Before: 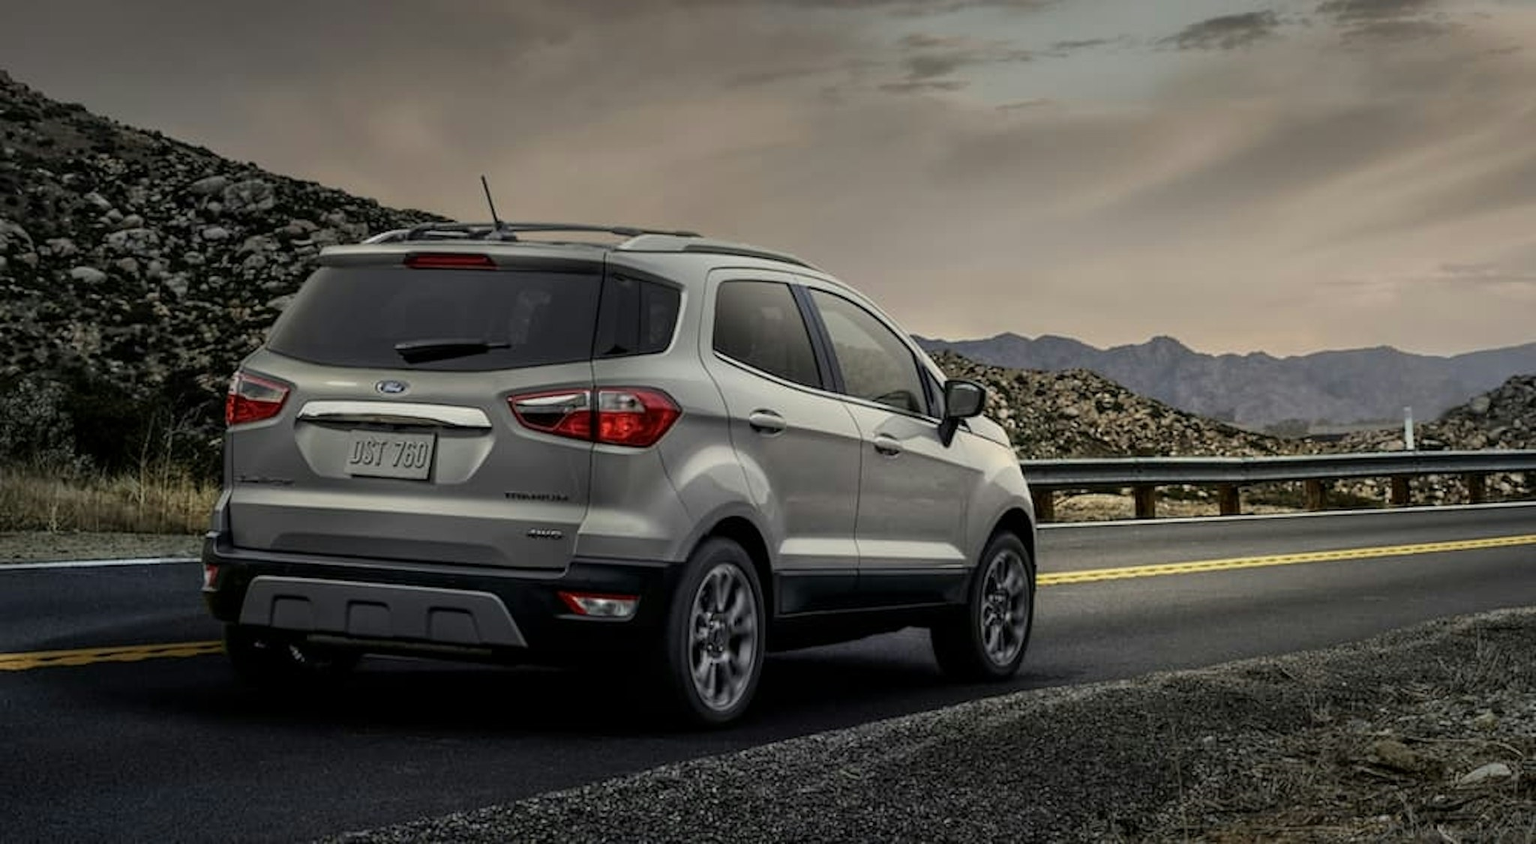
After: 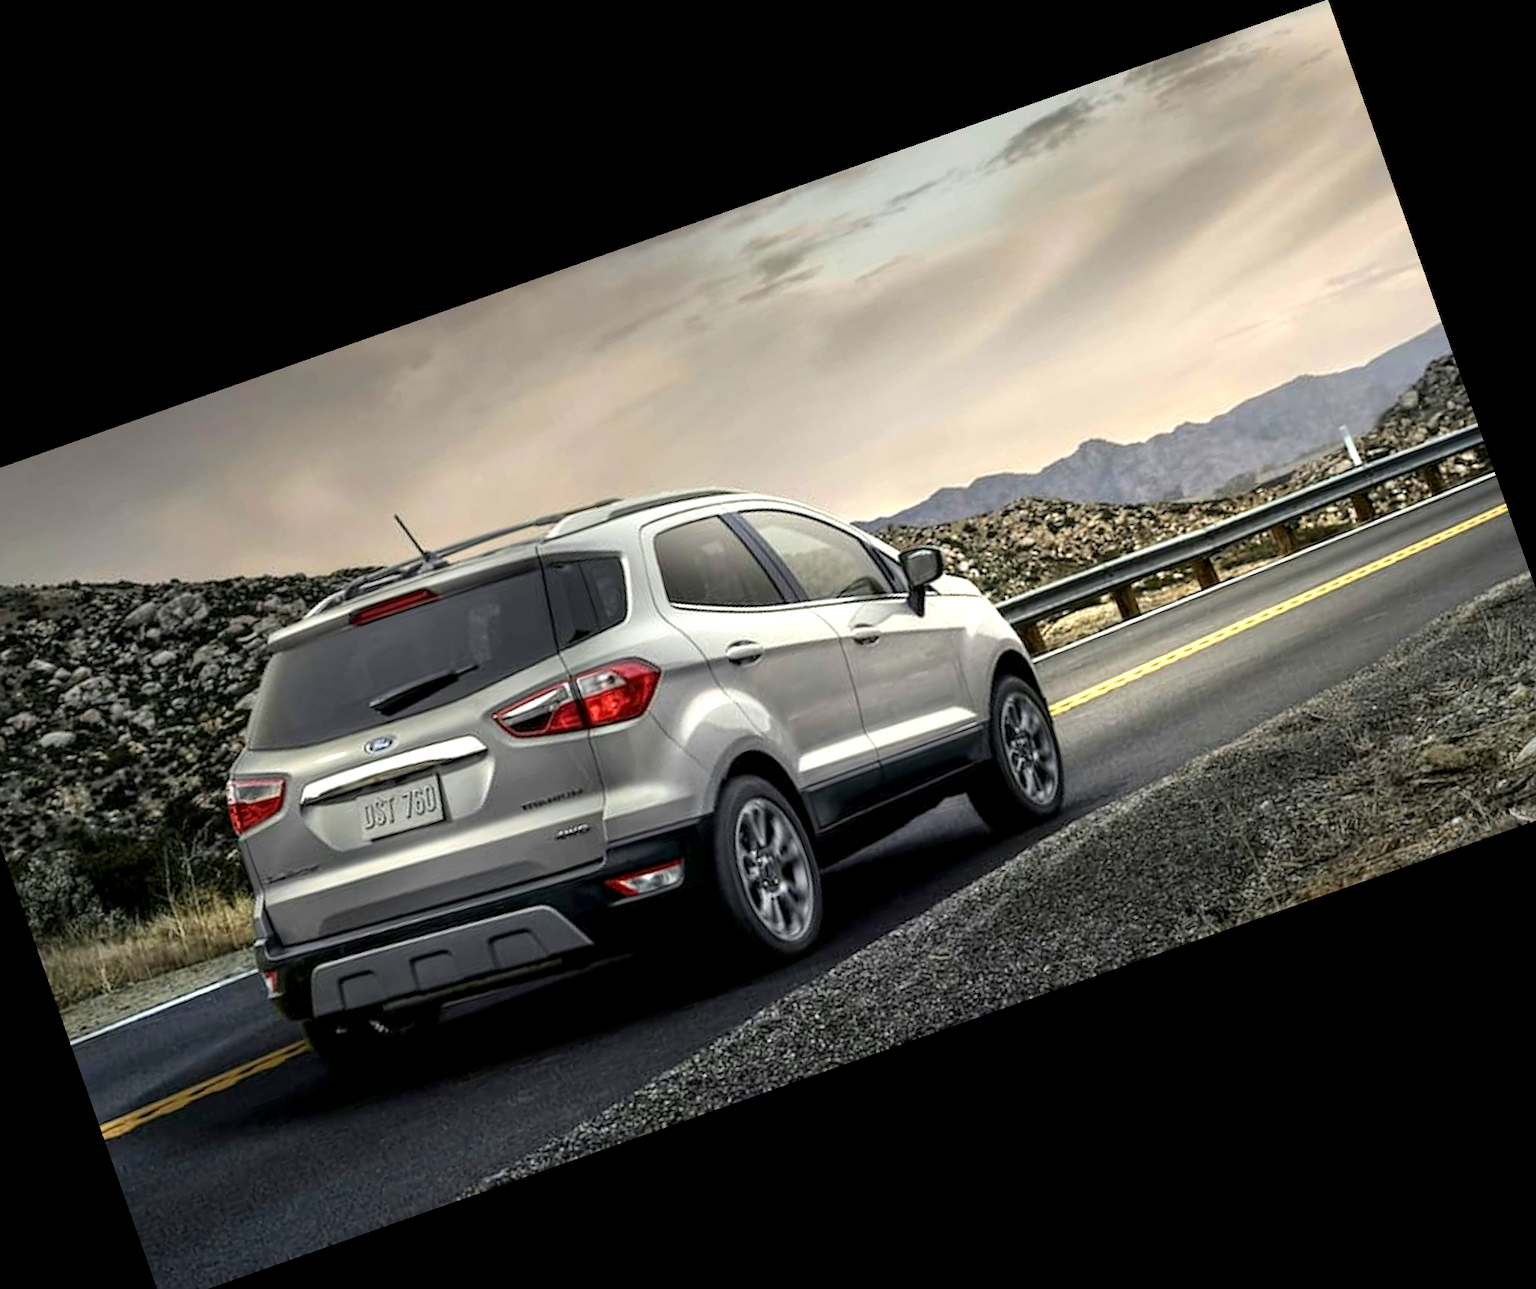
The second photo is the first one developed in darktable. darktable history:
crop and rotate: angle 19.43°, left 6.812%, right 4.125%, bottom 1.087%
exposure: black level correction 0.001, exposure 1.129 EV, compensate exposure bias true, compensate highlight preservation false
